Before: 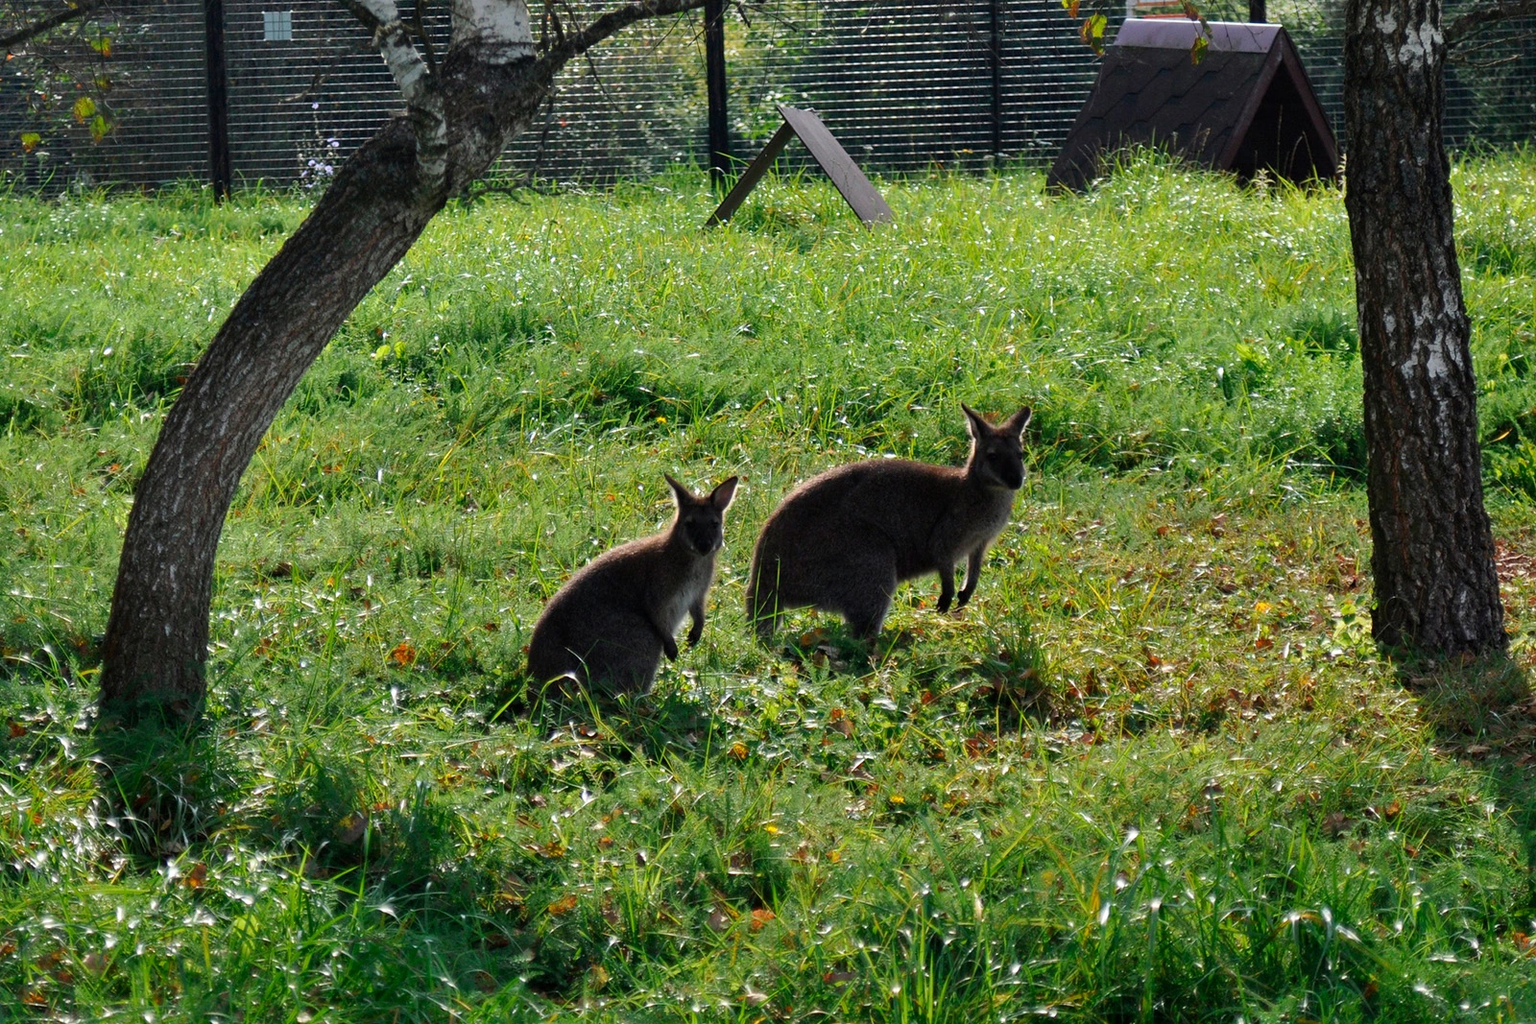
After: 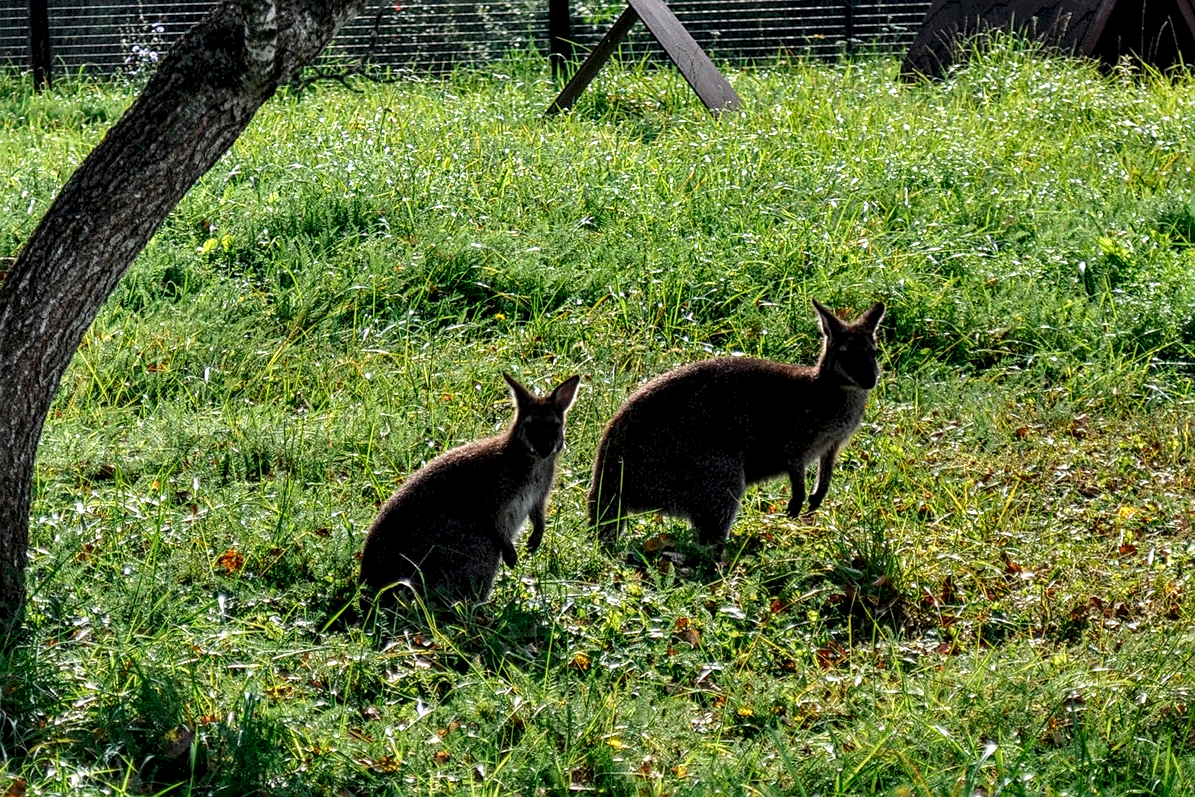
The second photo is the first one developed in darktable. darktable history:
sharpen: on, module defaults
crop and rotate: left 11.831%, top 11.346%, right 13.429%, bottom 13.899%
local contrast: highlights 12%, shadows 38%, detail 183%, midtone range 0.471
